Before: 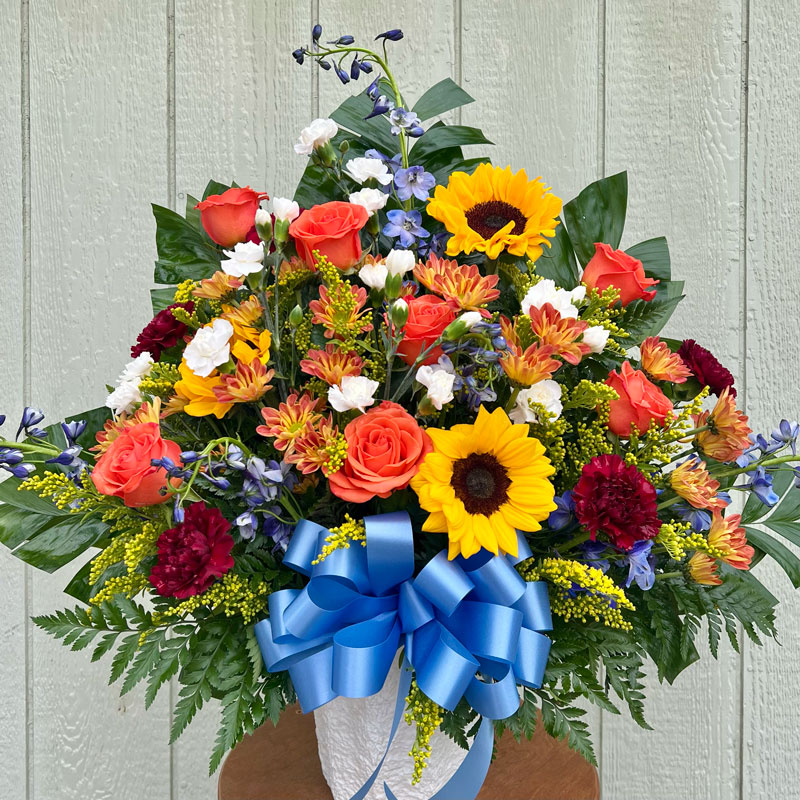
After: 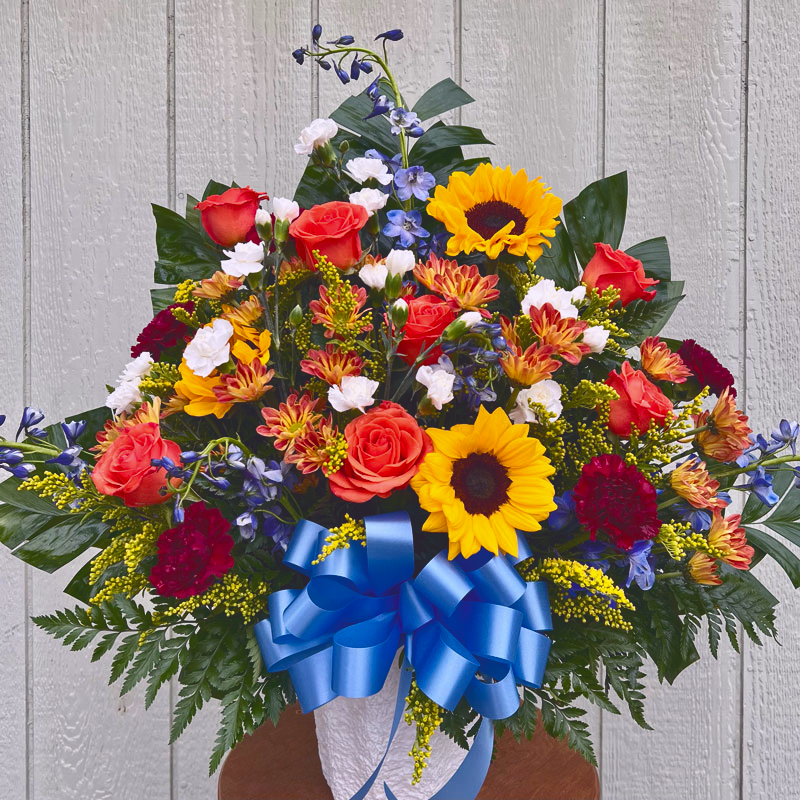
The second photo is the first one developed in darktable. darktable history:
tone curve: curves: ch0 [(0, 0.142) (0.384, 0.314) (0.752, 0.711) (0.991, 0.95)]; ch1 [(0.006, 0.129) (0.346, 0.384) (1, 1)]; ch2 [(0.003, 0.057) (0.261, 0.248) (1, 1)], color space Lab, independent channels, preserve colors none
